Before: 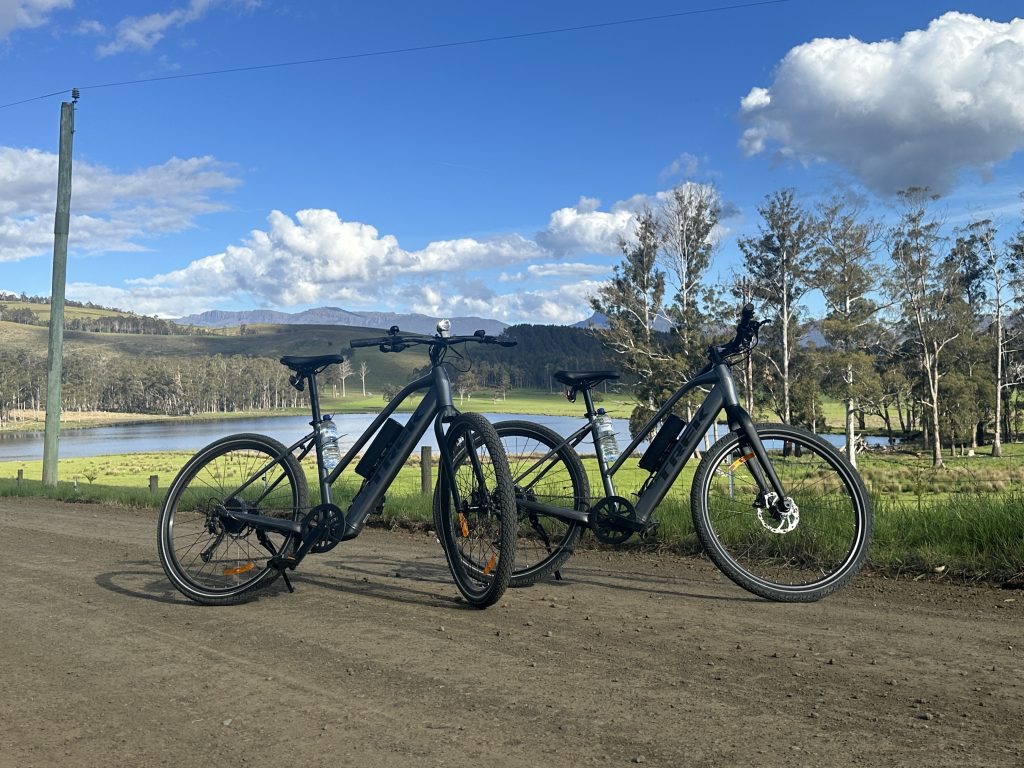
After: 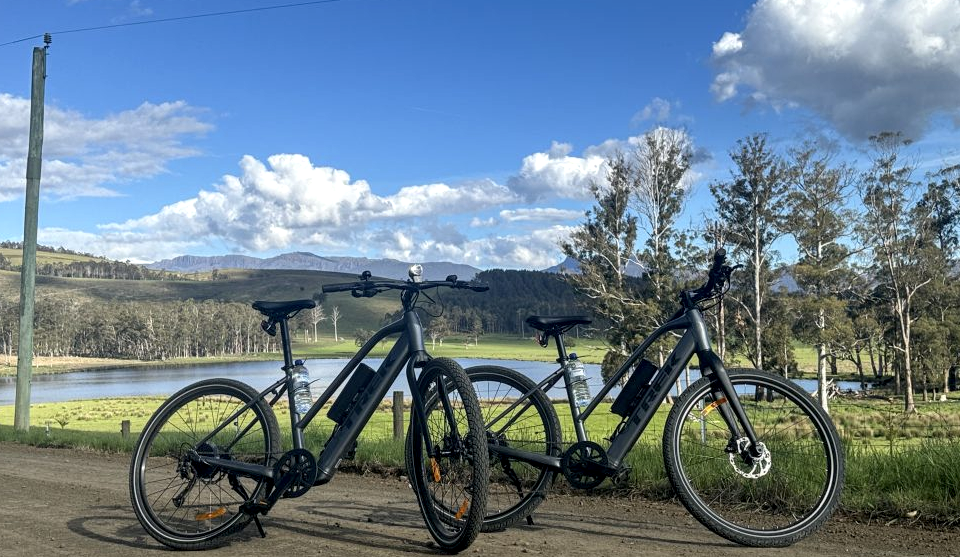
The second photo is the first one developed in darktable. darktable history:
crop: left 2.737%, top 7.287%, right 3.421%, bottom 20.179%
local contrast: detail 130%
